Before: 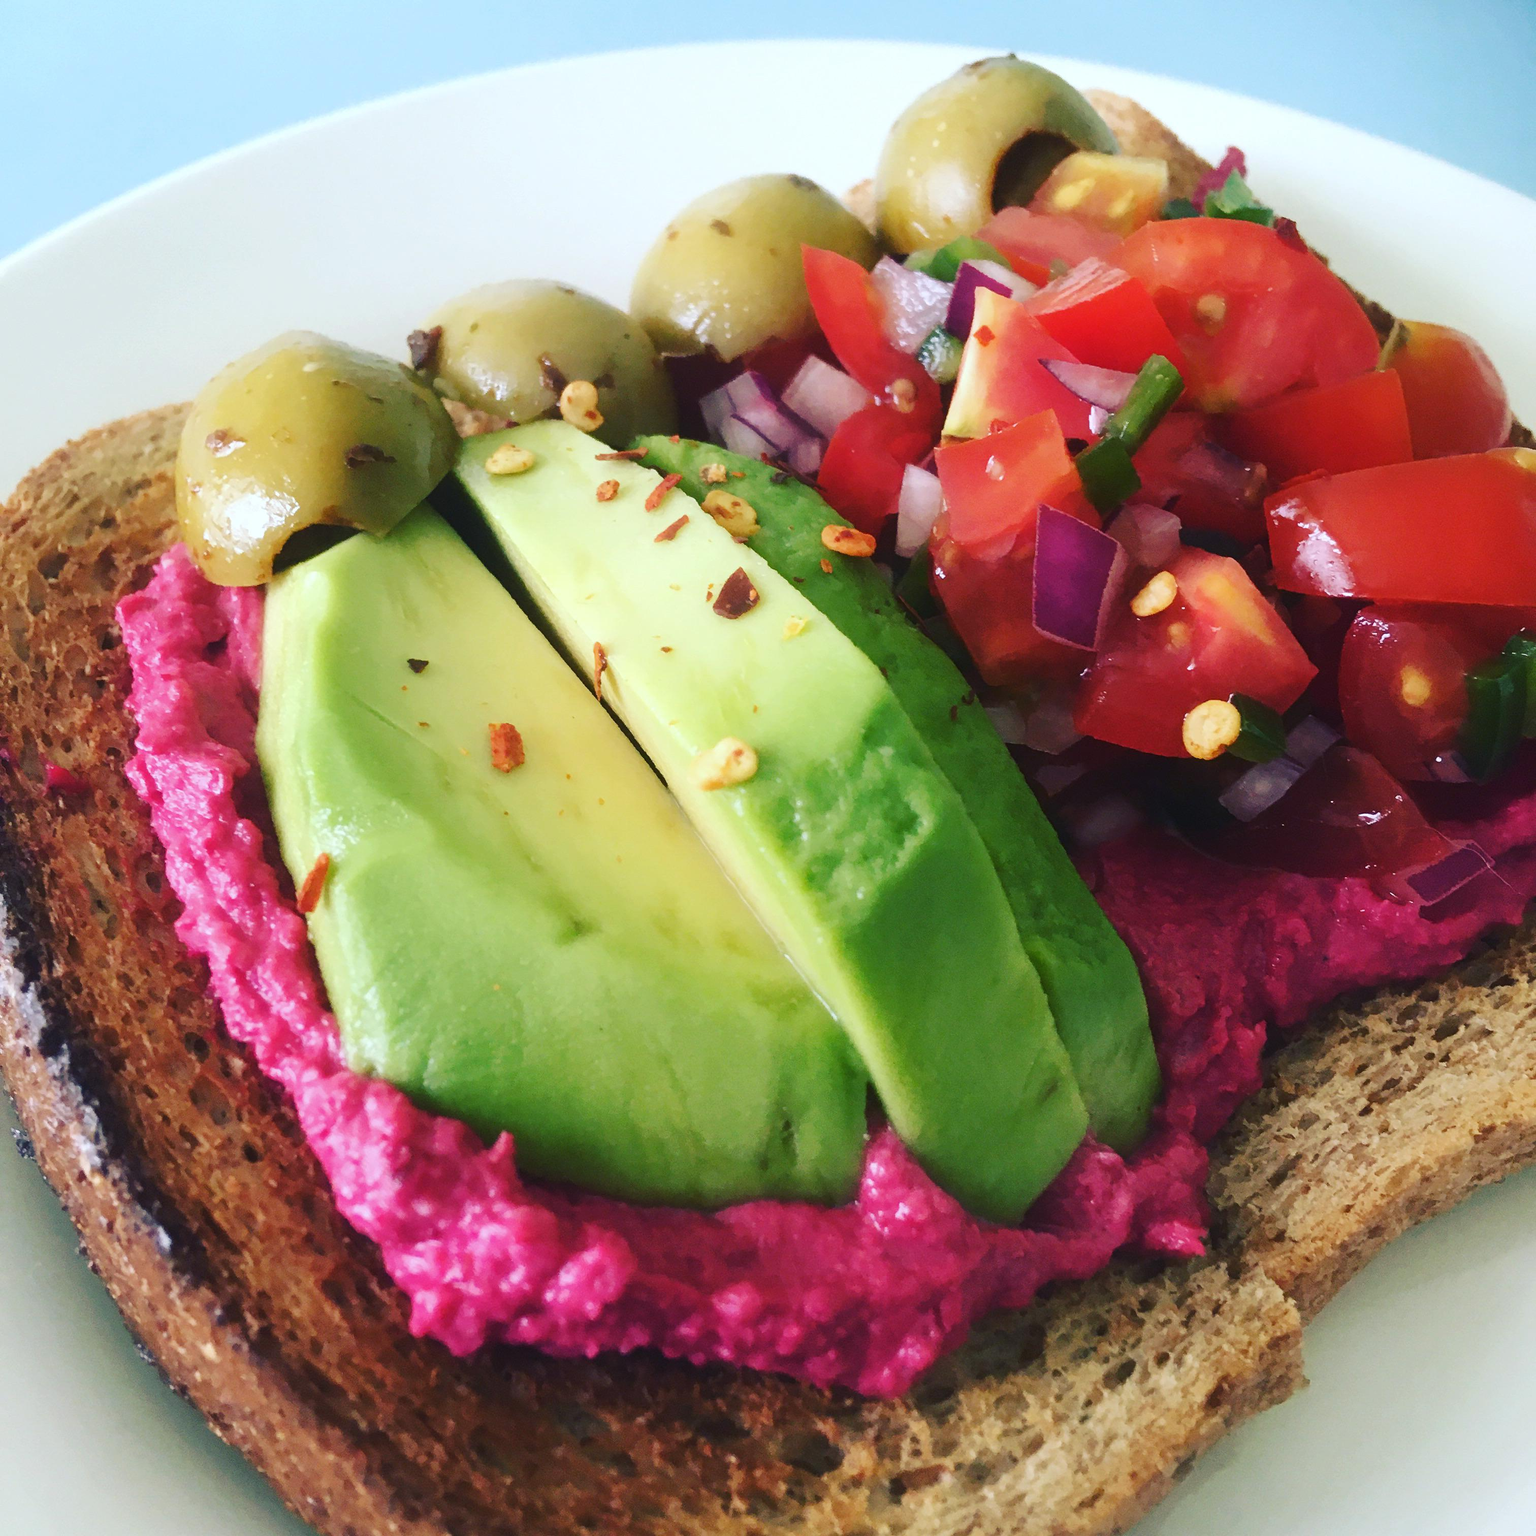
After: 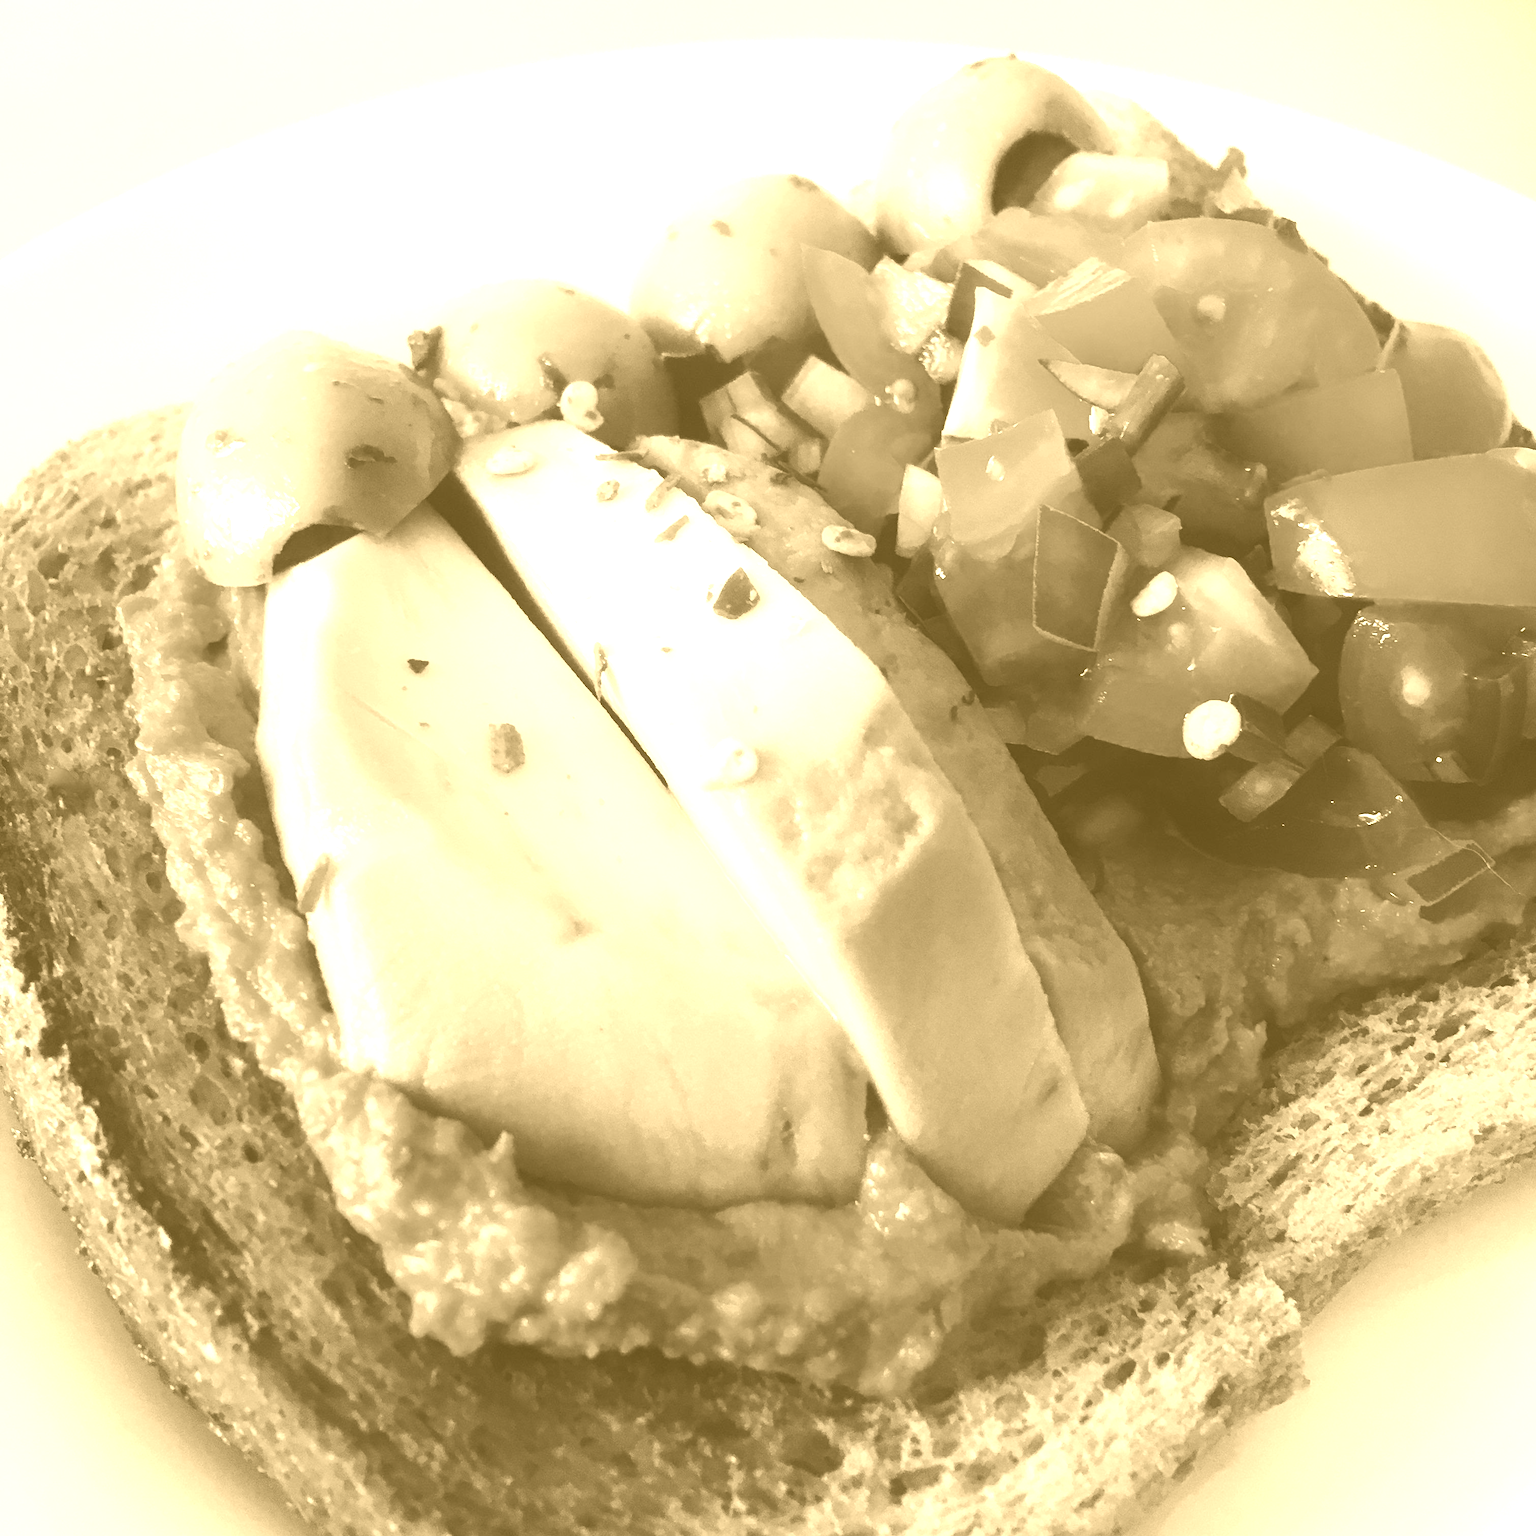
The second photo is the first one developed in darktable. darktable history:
color correction: highlights a* -9.35, highlights b* -23.15
colorize: hue 36°, source mix 100%
